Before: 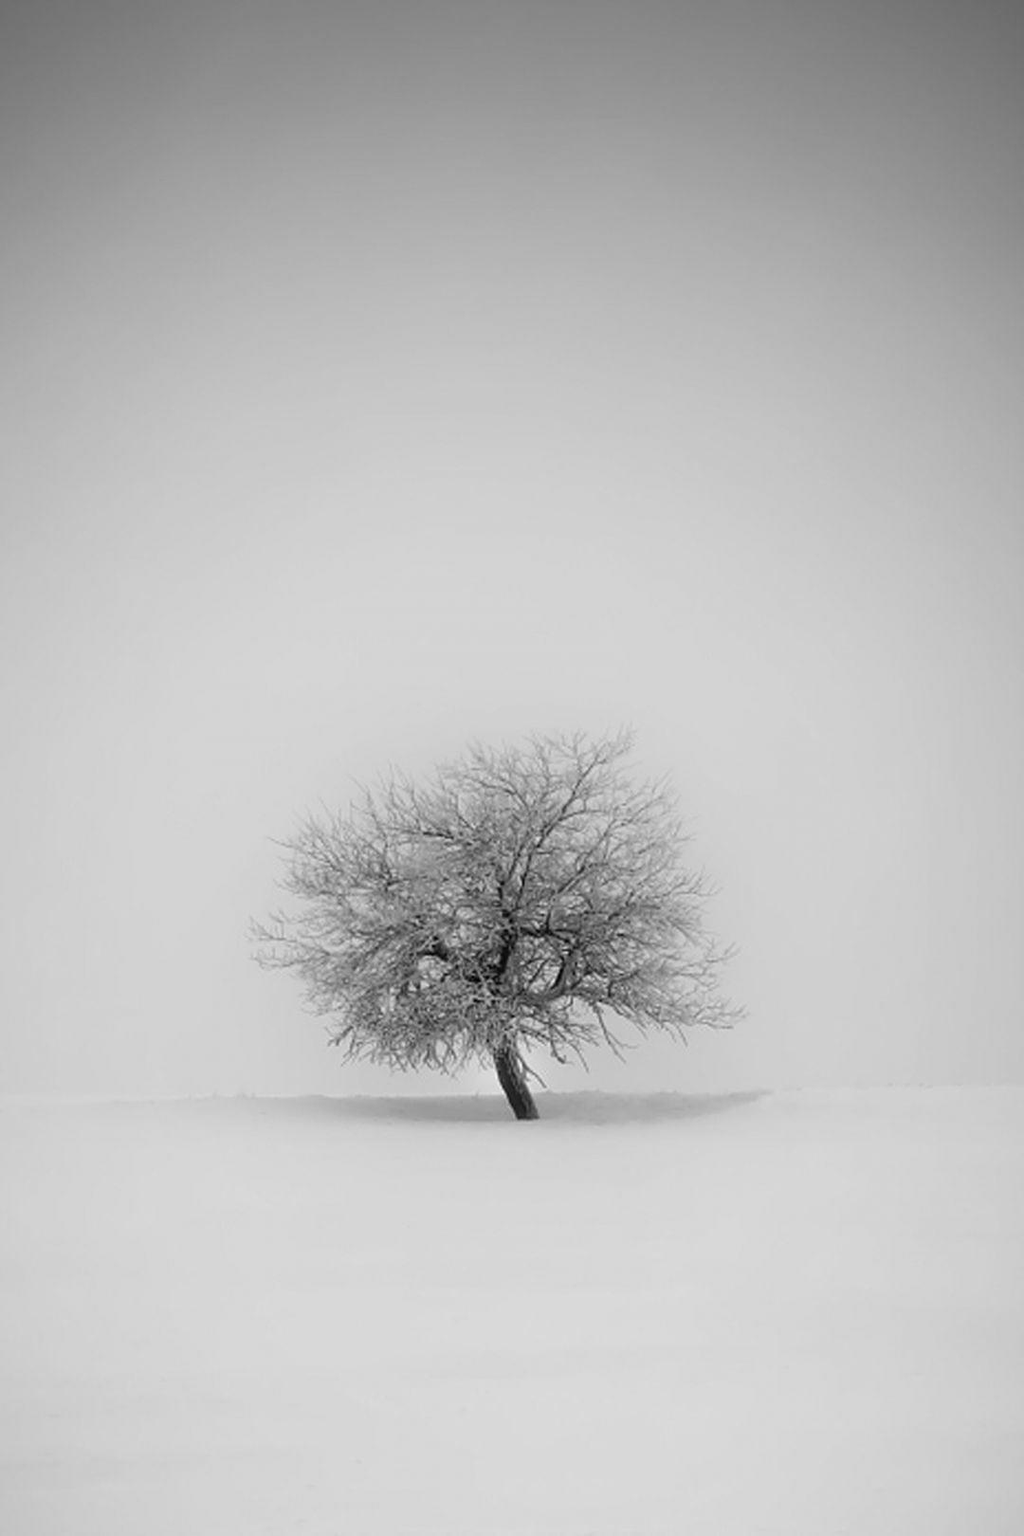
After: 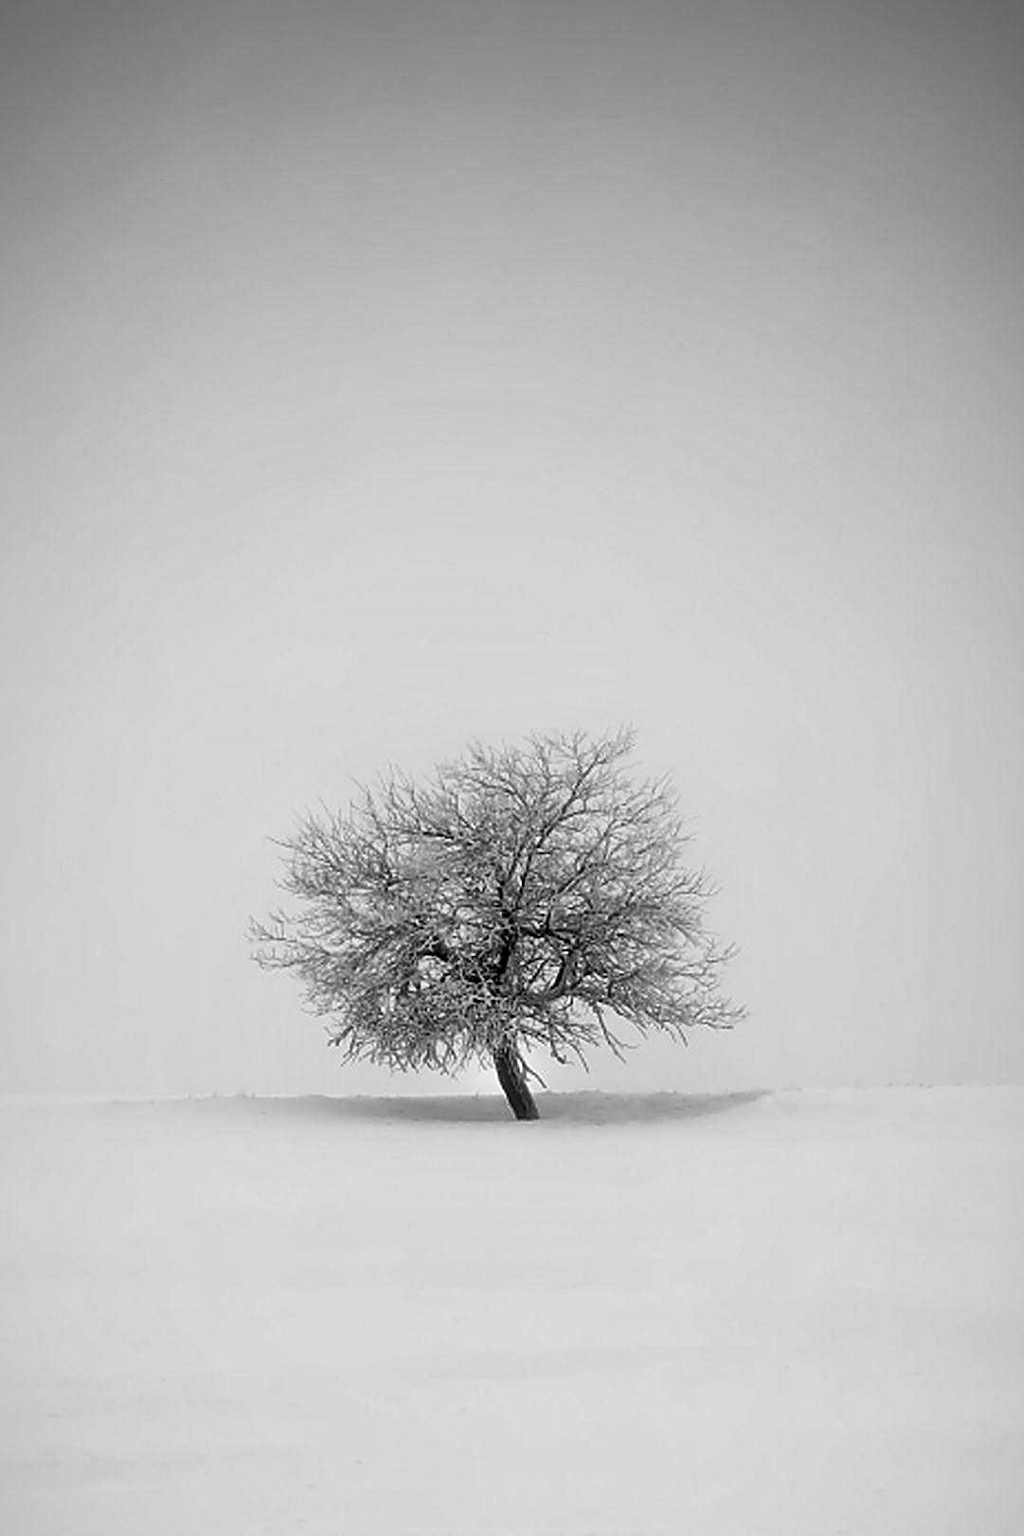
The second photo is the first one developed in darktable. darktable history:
sharpen: on, module defaults
local contrast: mode bilateral grid, contrast 20, coarseness 51, detail 178%, midtone range 0.2
